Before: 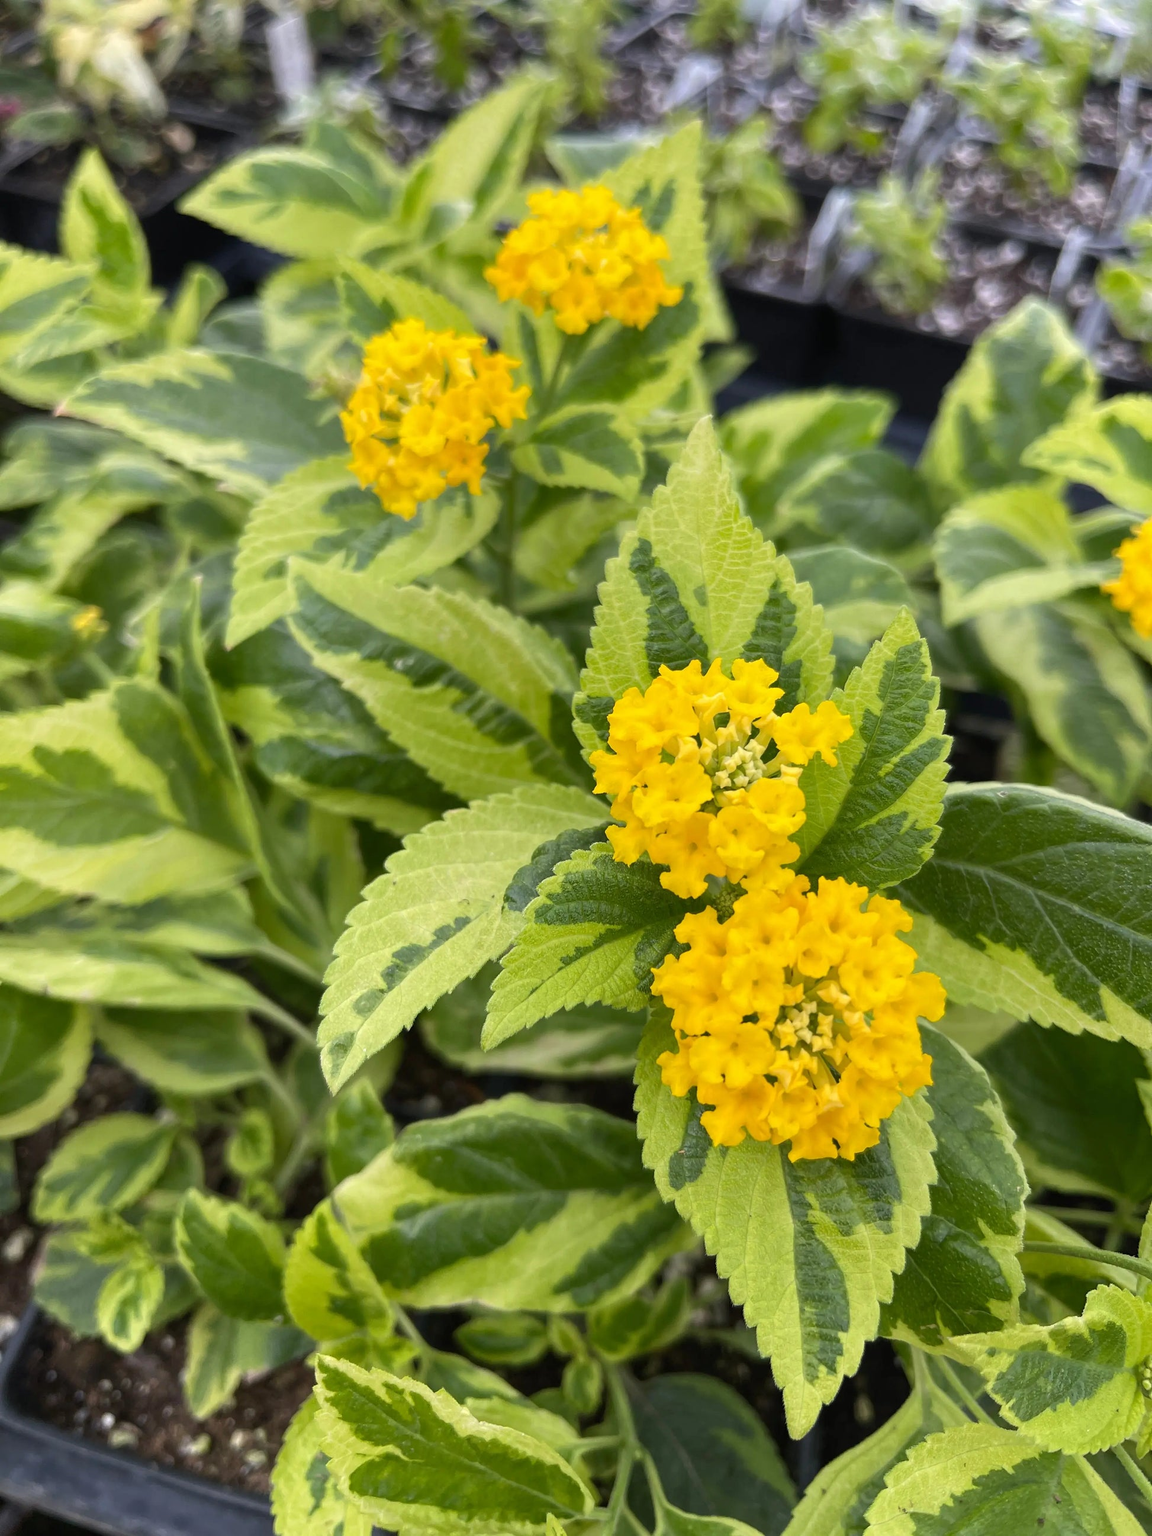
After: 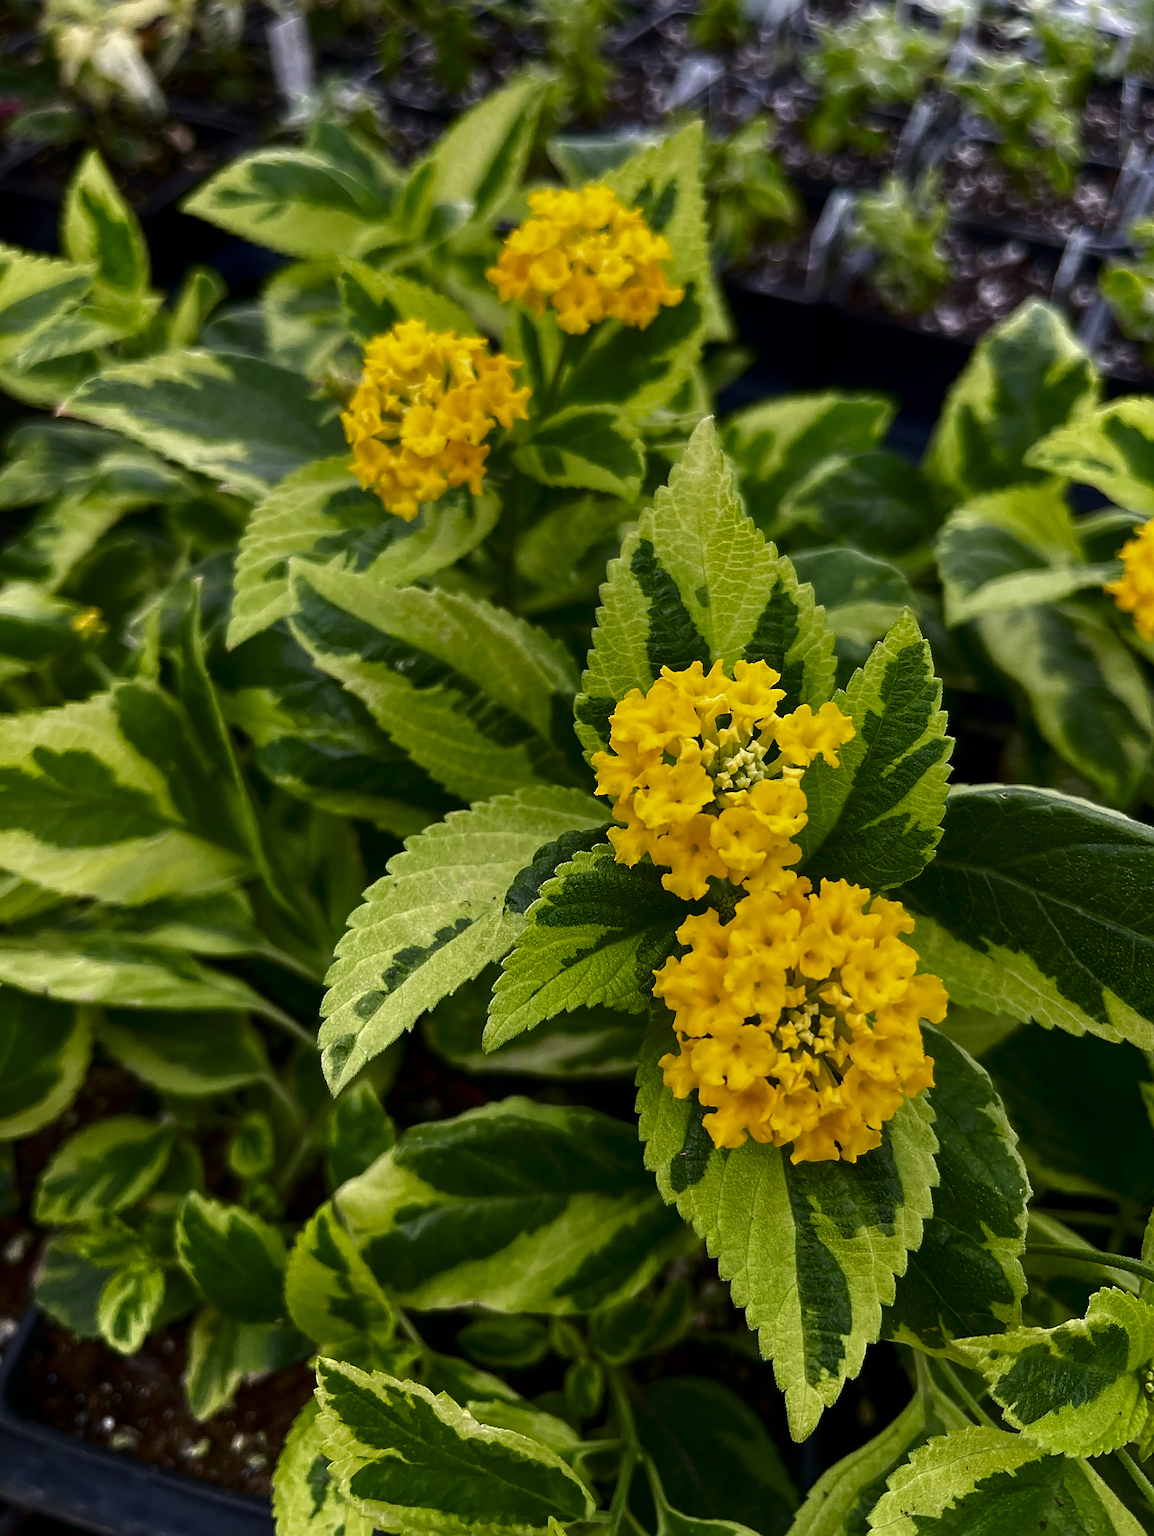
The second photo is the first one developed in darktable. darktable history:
crop: top 0.05%, bottom 0.098%
tone equalizer: on, module defaults
sharpen: on, module defaults
contrast brightness saturation: brightness -0.52
white balance: emerald 1
